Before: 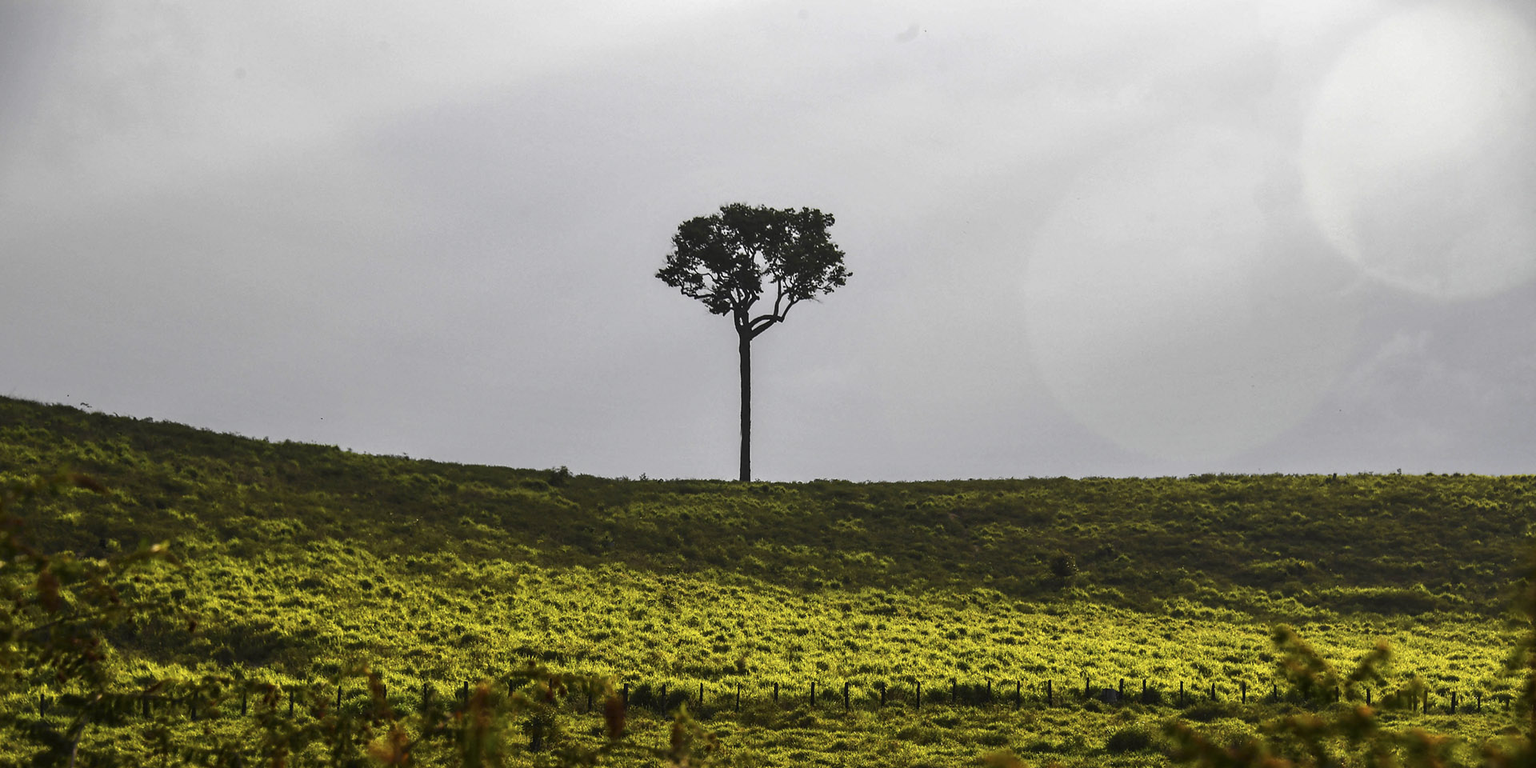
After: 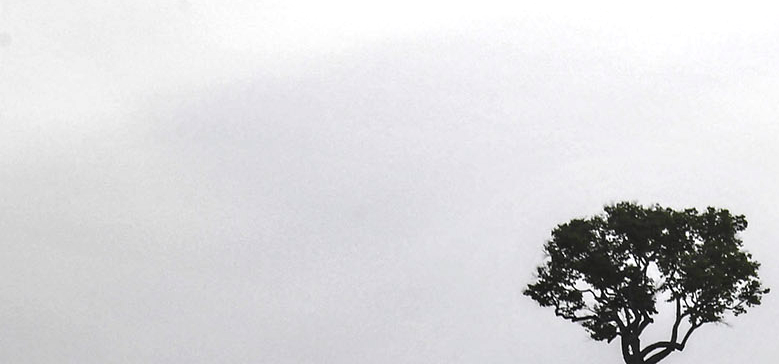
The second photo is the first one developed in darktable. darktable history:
crop: left 15.452%, top 5.459%, right 43.956%, bottom 56.62%
exposure: exposure 0.515 EV, compensate highlight preservation false
local contrast: mode bilateral grid, contrast 20, coarseness 50, detail 120%, midtone range 0.2
